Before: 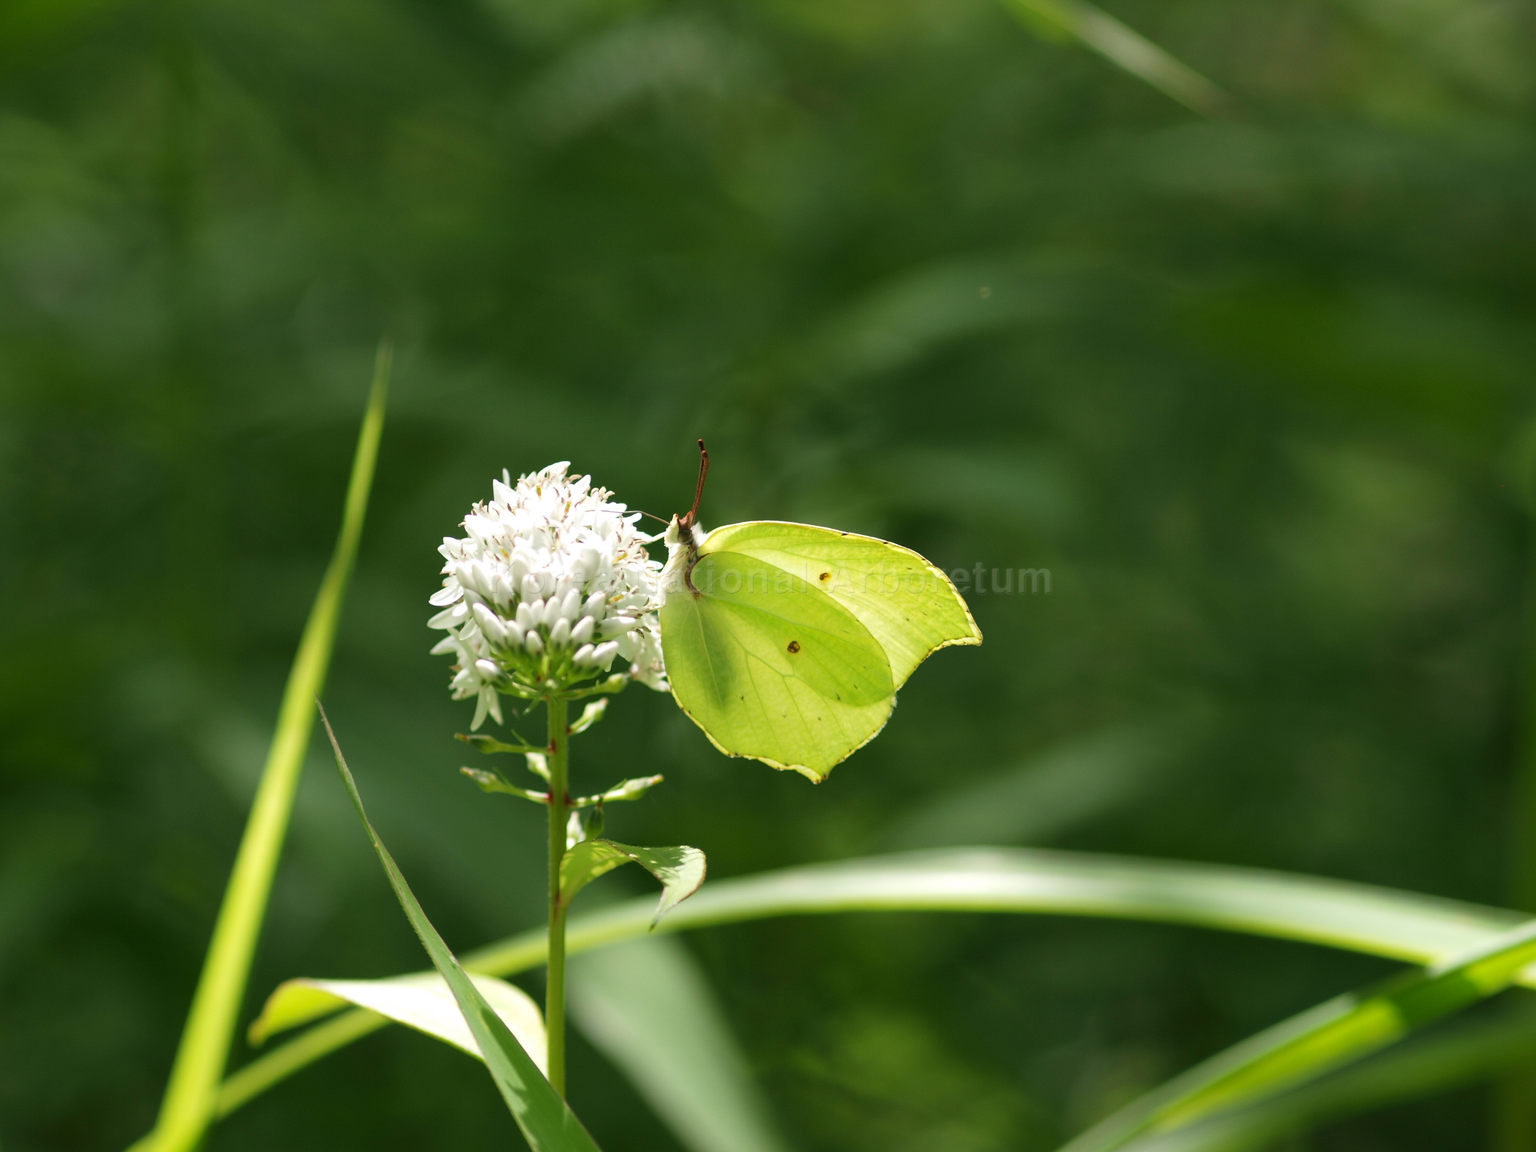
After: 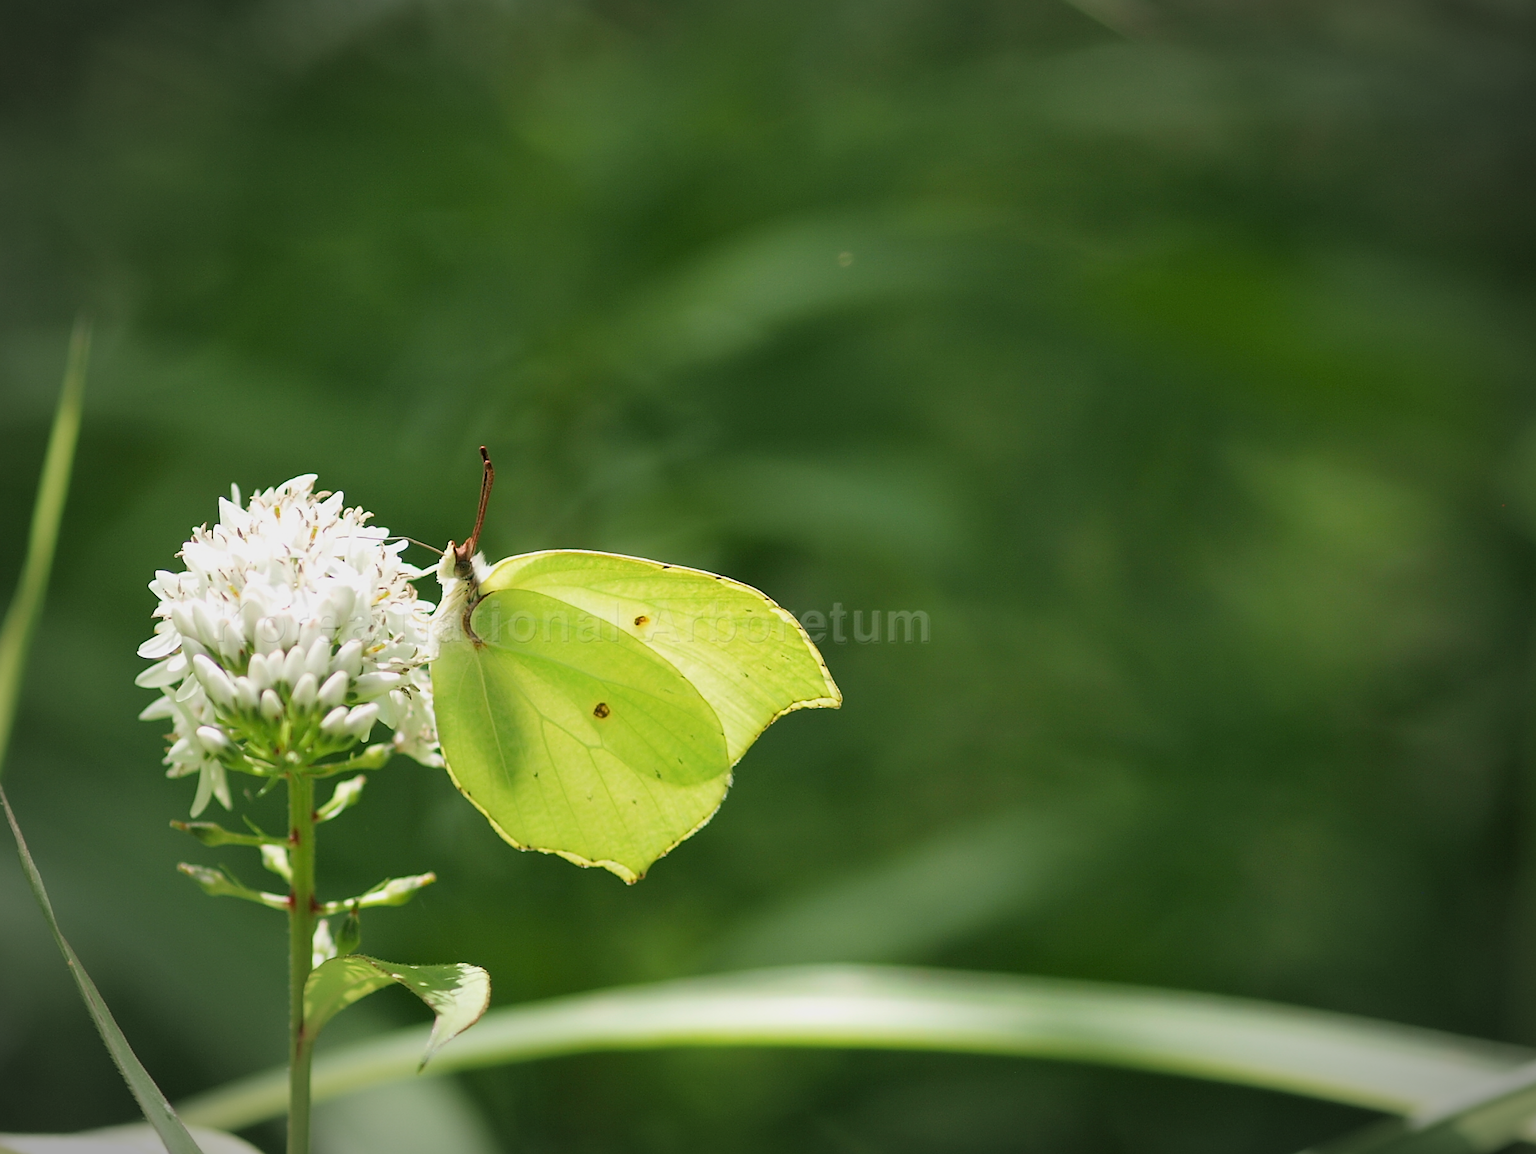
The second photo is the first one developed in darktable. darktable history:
crop and rotate: left 20.933%, top 7.726%, right 0.472%, bottom 13.465%
filmic rgb: black relative exposure -16 EV, white relative exposure 4 EV, target black luminance 0%, hardness 7.56, latitude 72.25%, contrast 0.908, highlights saturation mix 10.52%, shadows ↔ highlights balance -0.381%
exposure: exposure 0.375 EV, compensate exposure bias true, compensate highlight preservation false
sharpen: on, module defaults
tone equalizer: on, module defaults
vignetting: brightness -0.538, saturation -0.521, automatic ratio true
